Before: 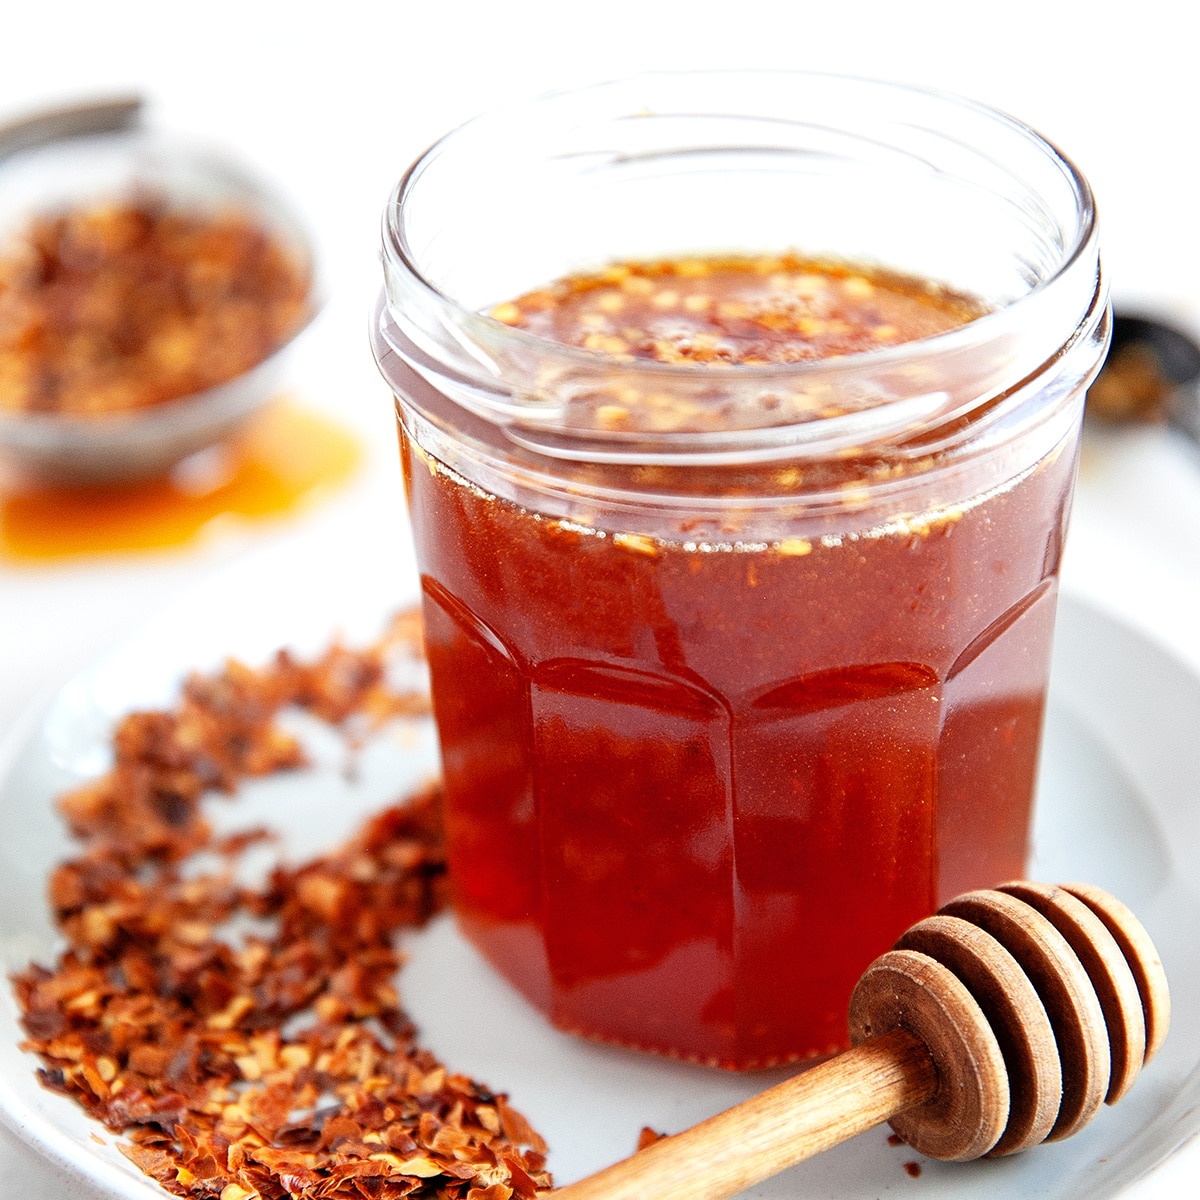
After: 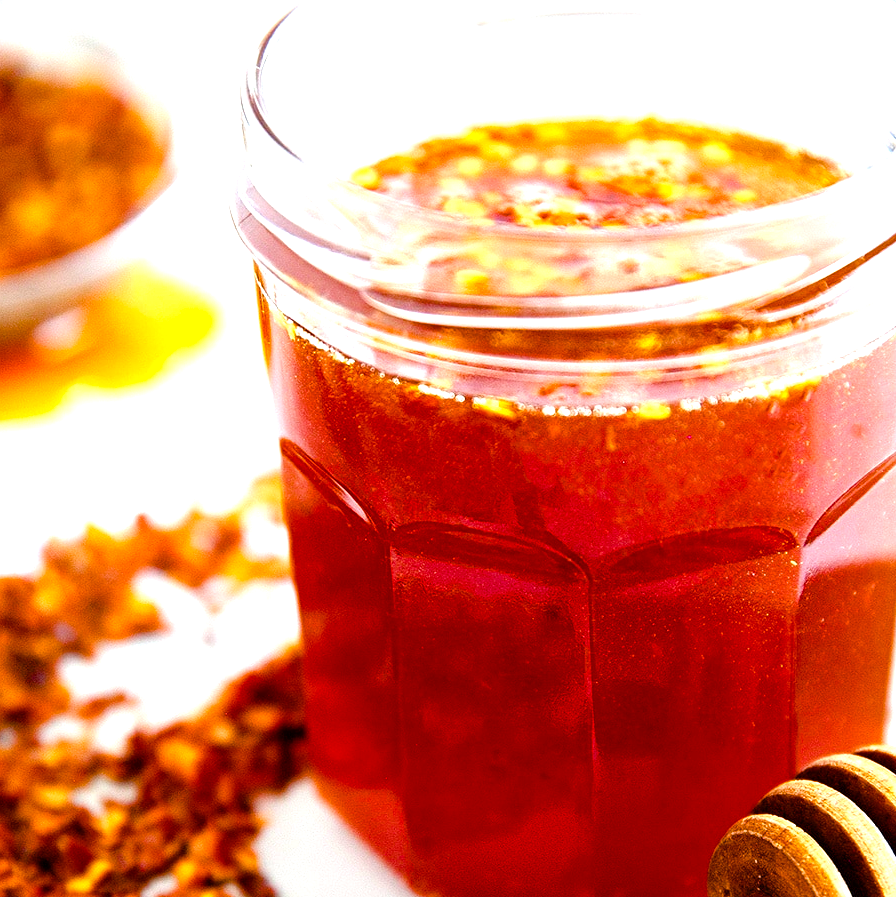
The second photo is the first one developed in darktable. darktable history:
tone equalizer: on, module defaults
crop and rotate: left 11.831%, top 11.346%, right 13.429%, bottom 13.899%
color balance rgb: linear chroma grading › global chroma 25%, perceptual saturation grading › global saturation 45%, perceptual saturation grading › highlights -50%, perceptual saturation grading › shadows 30%, perceptual brilliance grading › global brilliance 18%, global vibrance 40%
